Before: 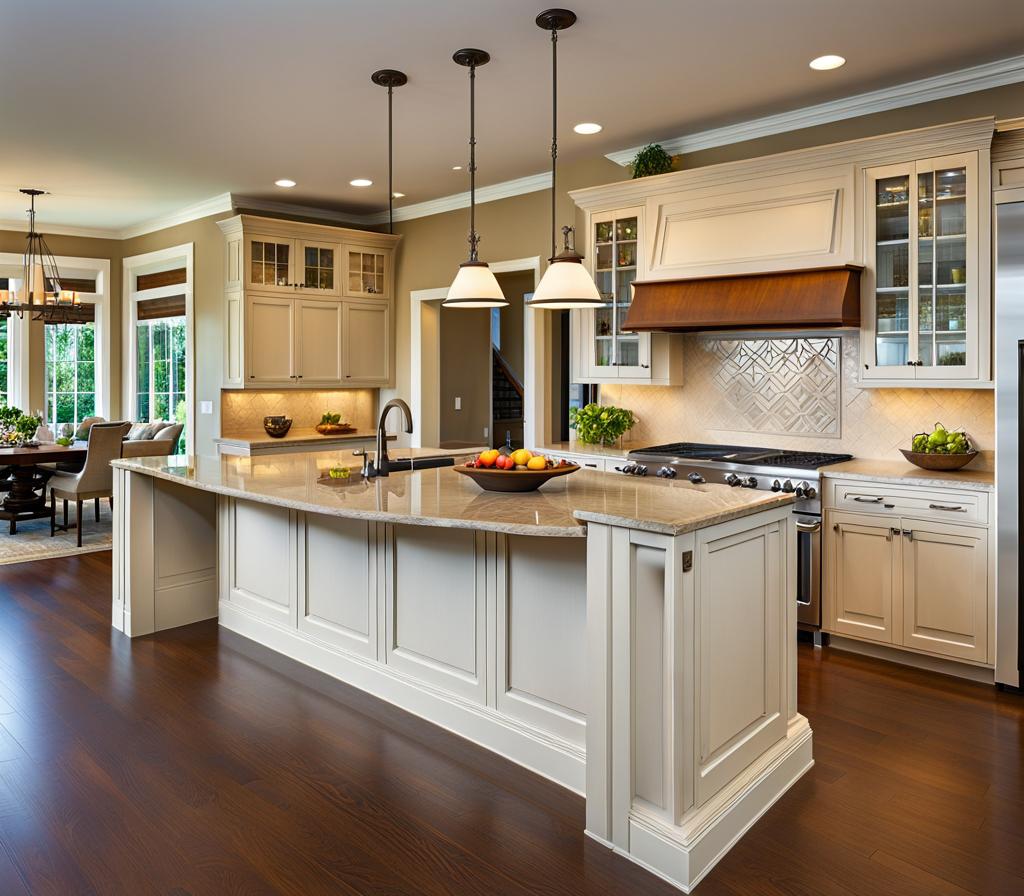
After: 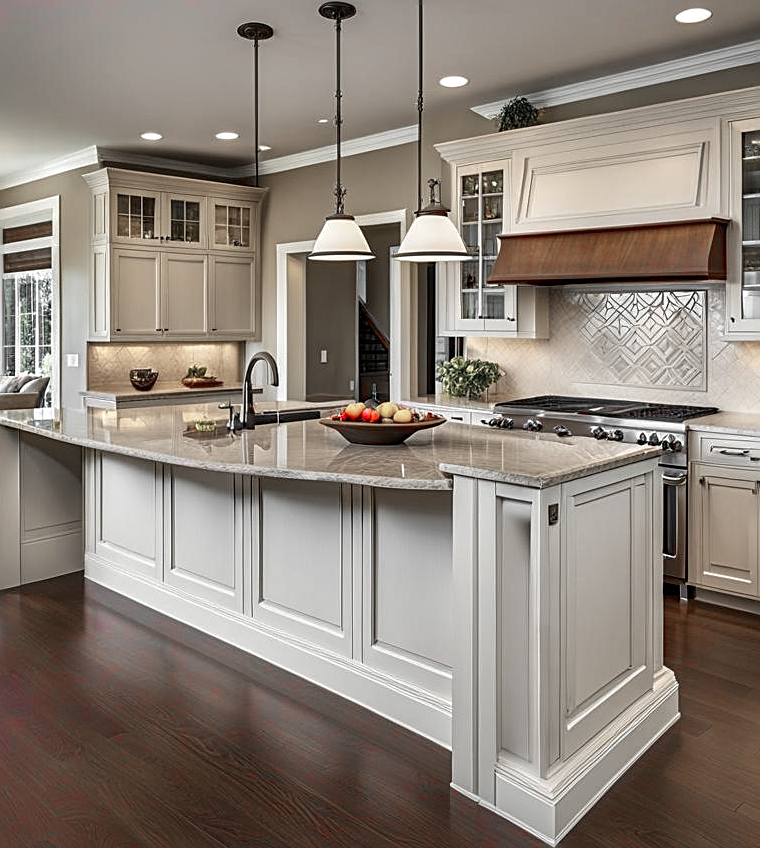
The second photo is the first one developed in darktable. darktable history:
crop and rotate: left 13.15%, top 5.251%, right 12.609%
local contrast: on, module defaults
color zones: curves: ch1 [(0, 0.831) (0.08, 0.771) (0.157, 0.268) (0.241, 0.207) (0.562, -0.005) (0.714, -0.013) (0.876, 0.01) (1, 0.831)]
sharpen: on, module defaults
